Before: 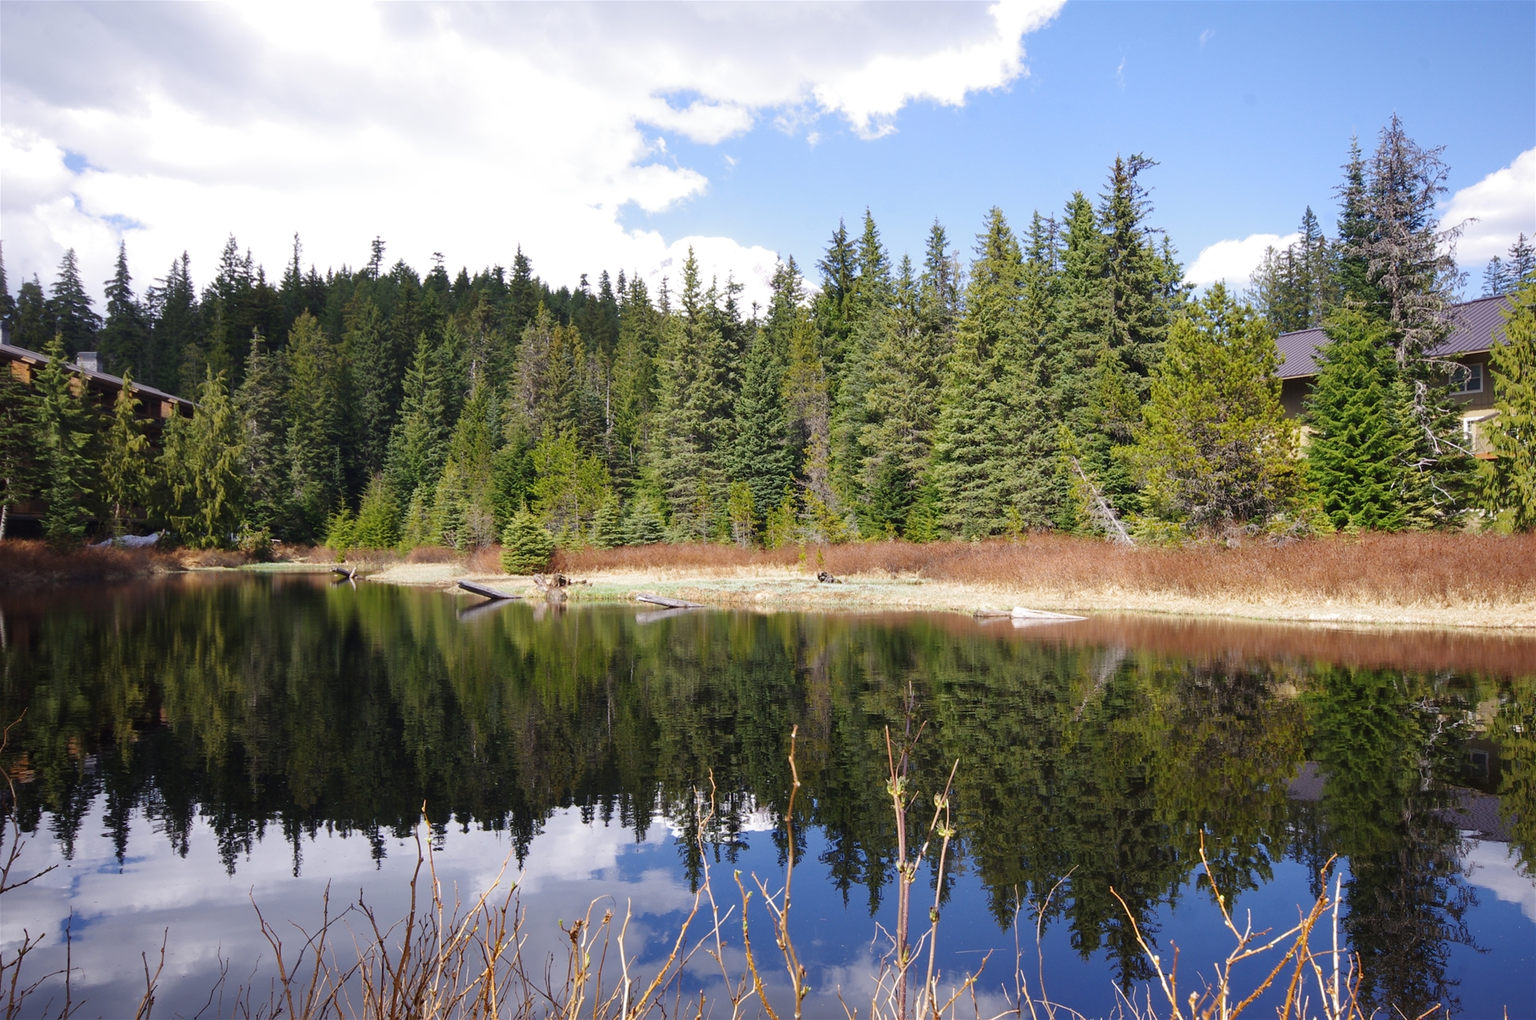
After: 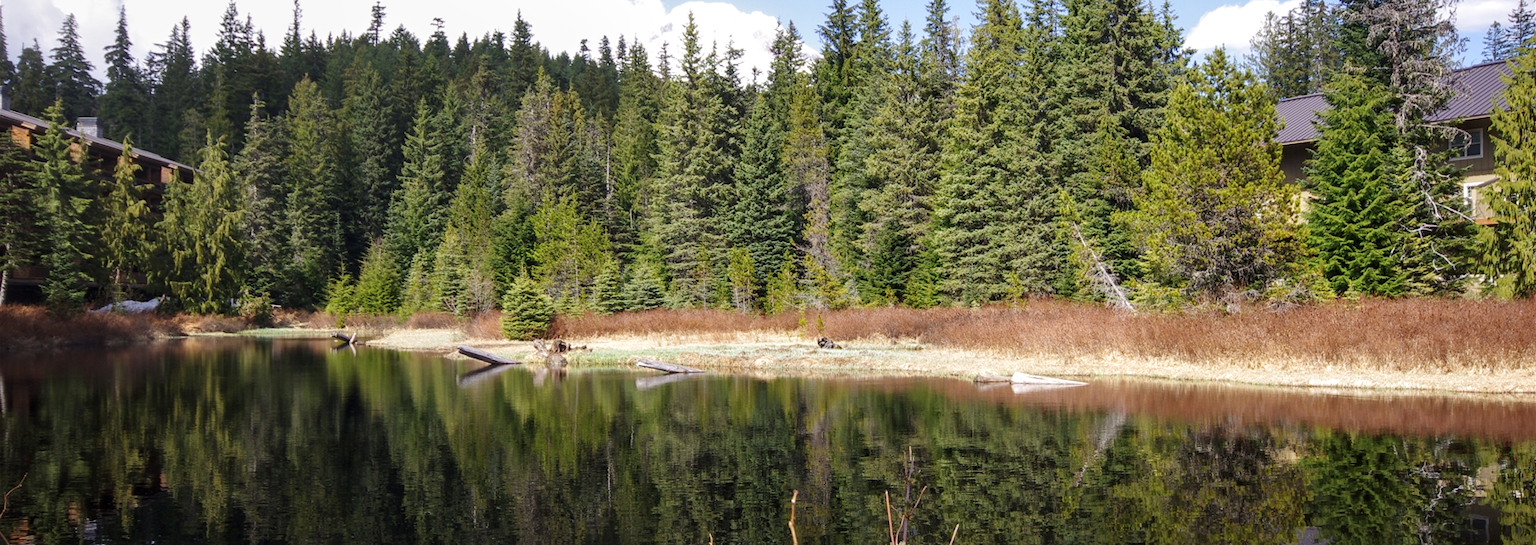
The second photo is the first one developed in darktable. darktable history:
crop and rotate: top 23.043%, bottom 23.437%
local contrast: on, module defaults
